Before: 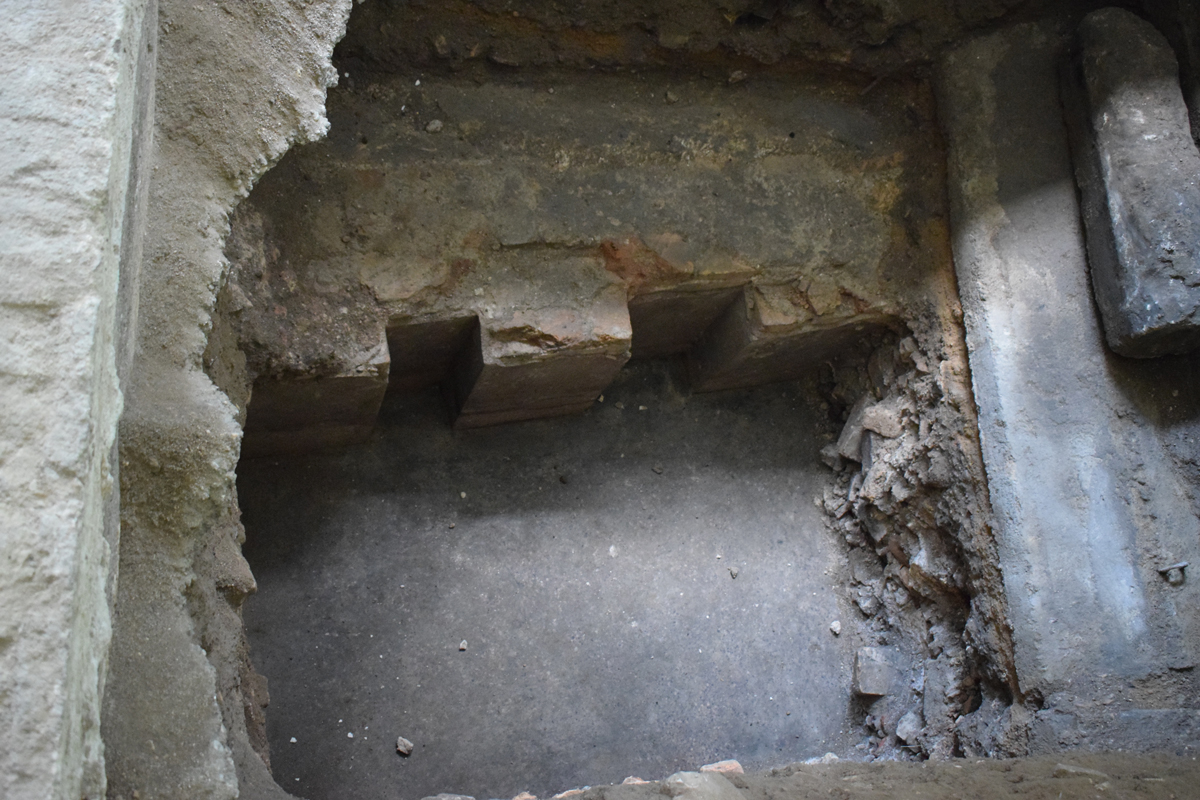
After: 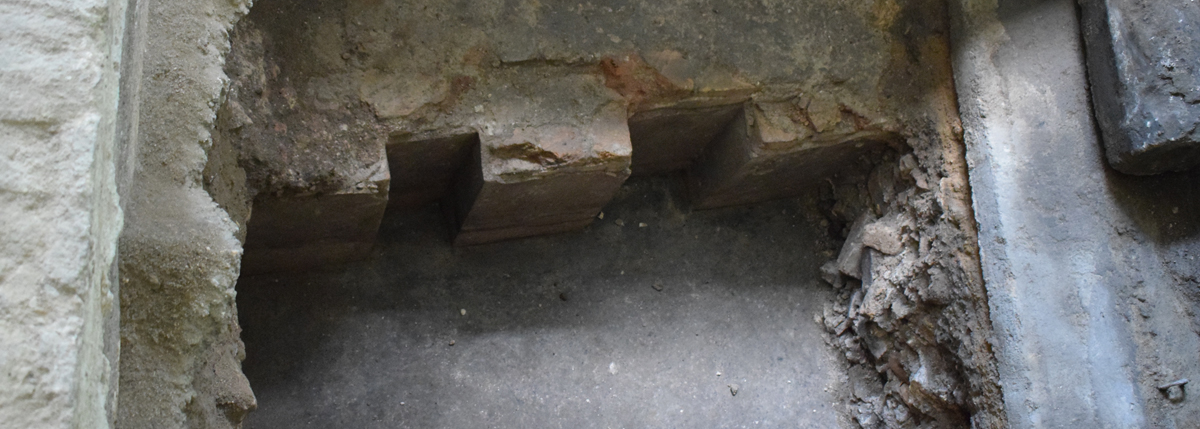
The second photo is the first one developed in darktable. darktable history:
crop and rotate: top 22.907%, bottom 23.464%
